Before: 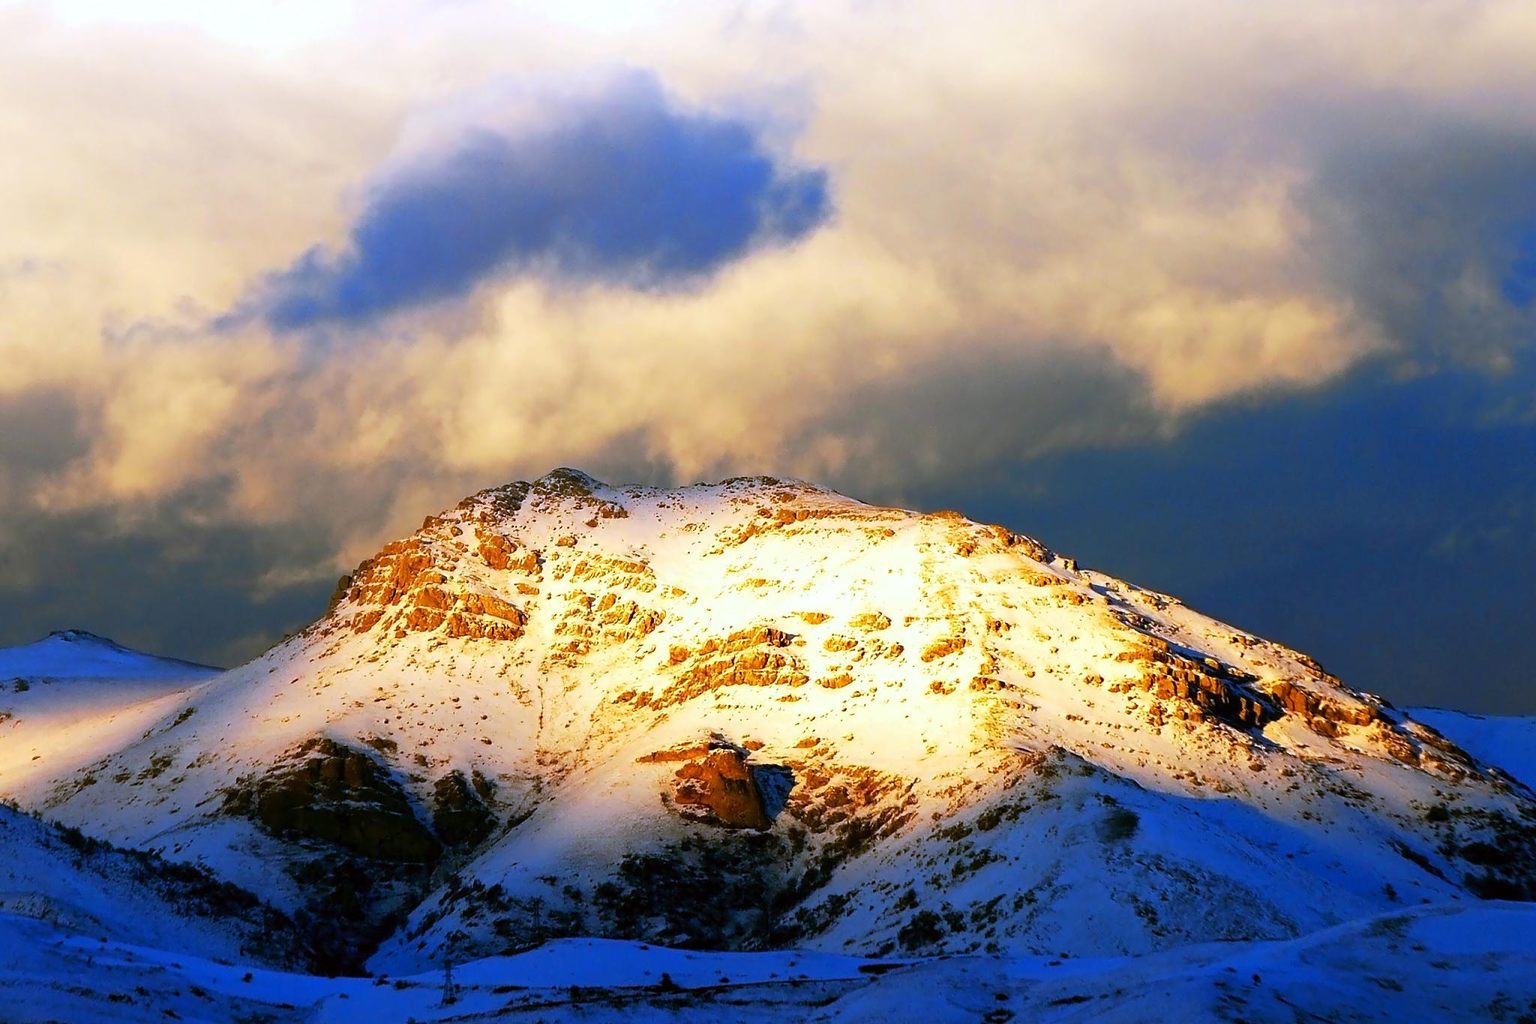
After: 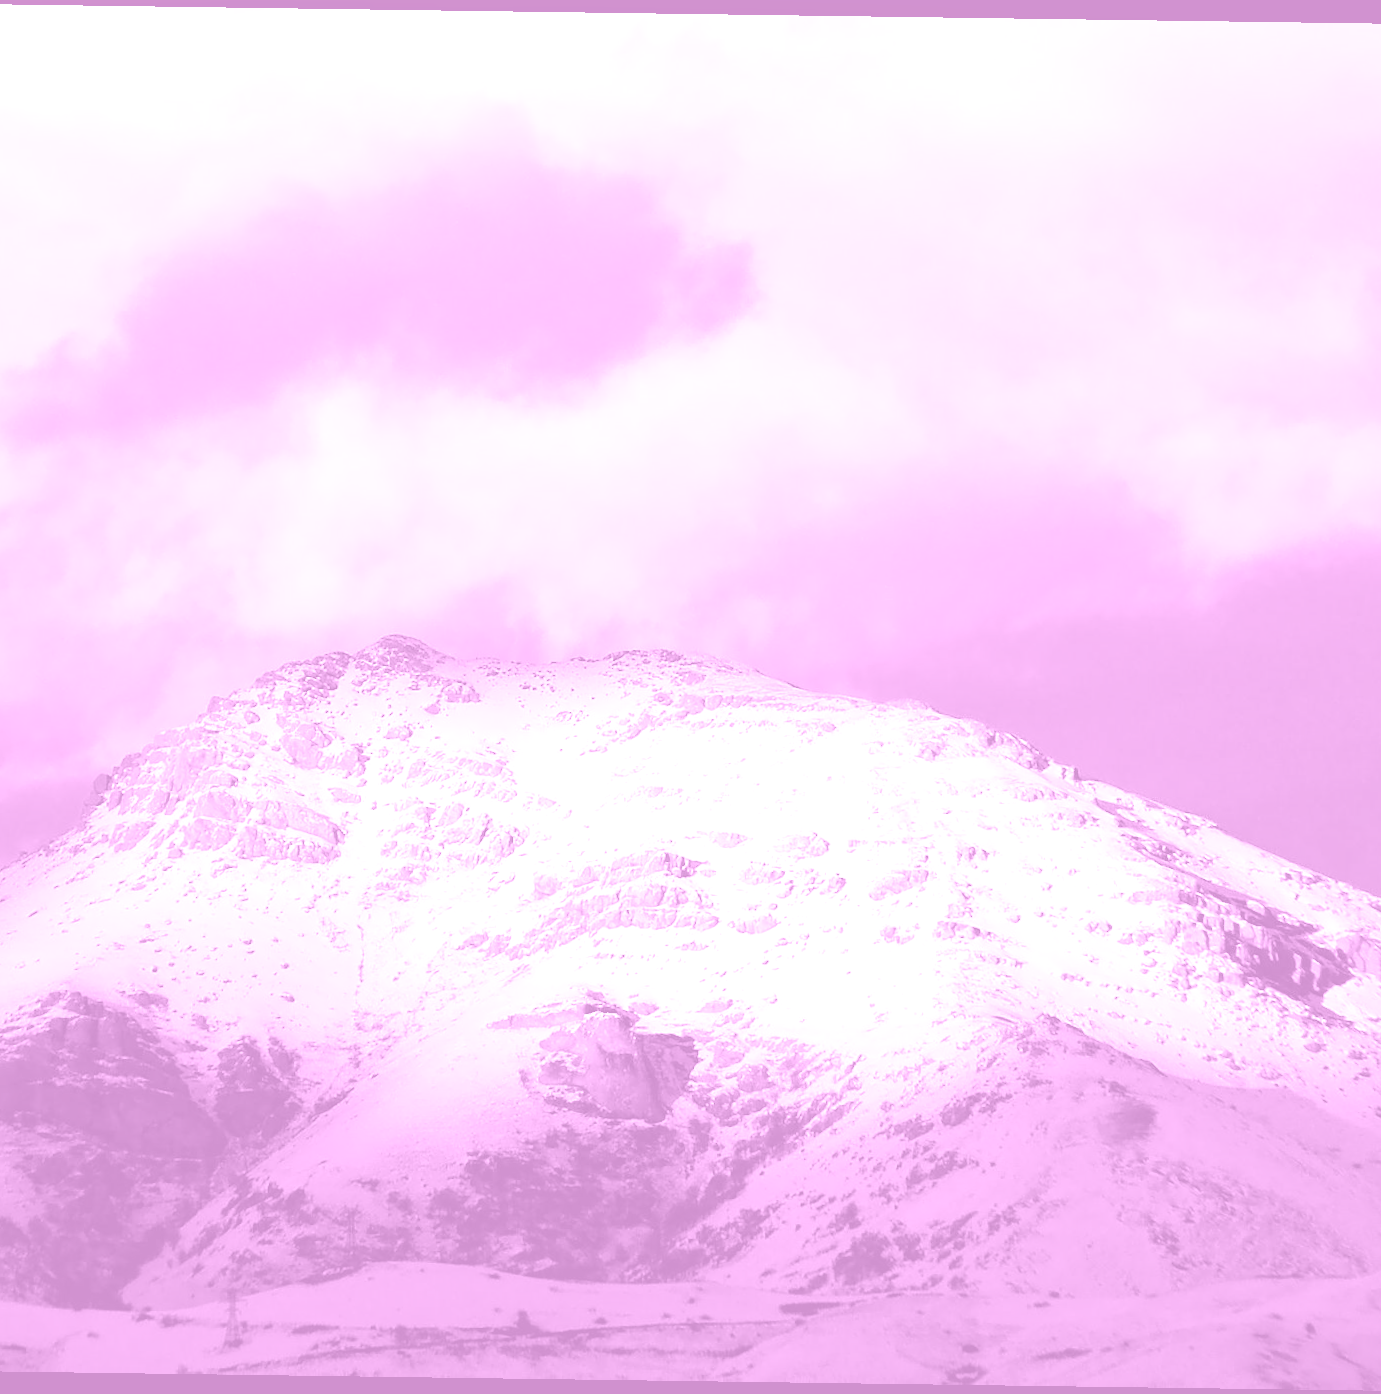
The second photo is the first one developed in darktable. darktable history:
crop and rotate: left 17.732%, right 15.423%
local contrast: highlights 100%, shadows 100%, detail 120%, midtone range 0.2
rotate and perspective: rotation 0.8°, automatic cropping off
white balance: red 1.127, blue 0.943
colorize: hue 331.2°, saturation 75%, source mix 30.28%, lightness 70.52%, version 1
exposure: black level correction 0, exposure 1.1 EV, compensate highlight preservation false
